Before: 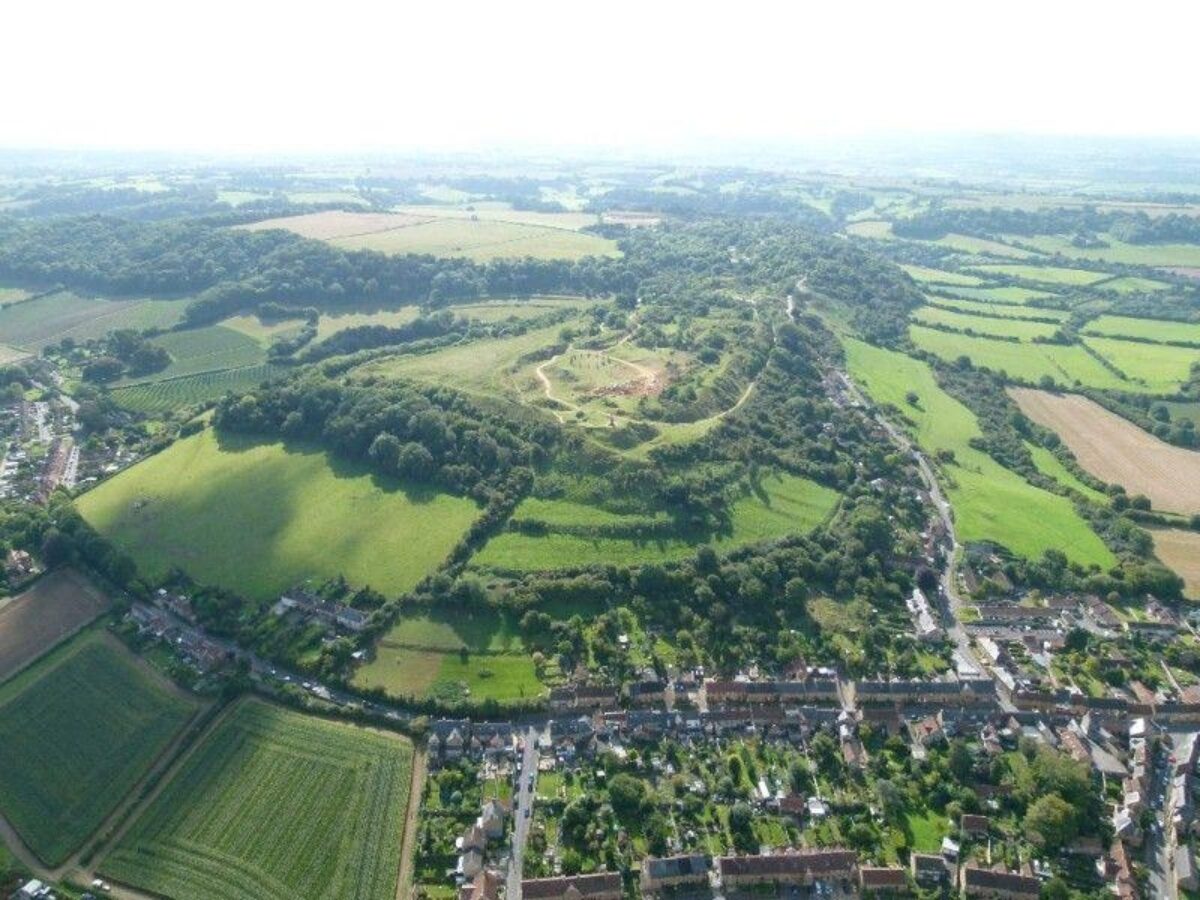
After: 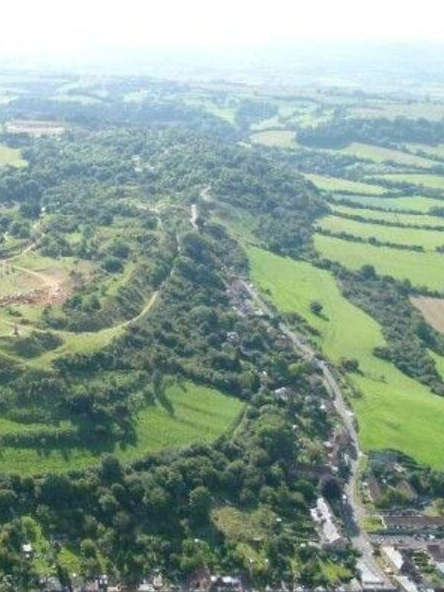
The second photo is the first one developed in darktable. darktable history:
crop and rotate: left 49.742%, top 10.128%, right 13.198%, bottom 24.029%
